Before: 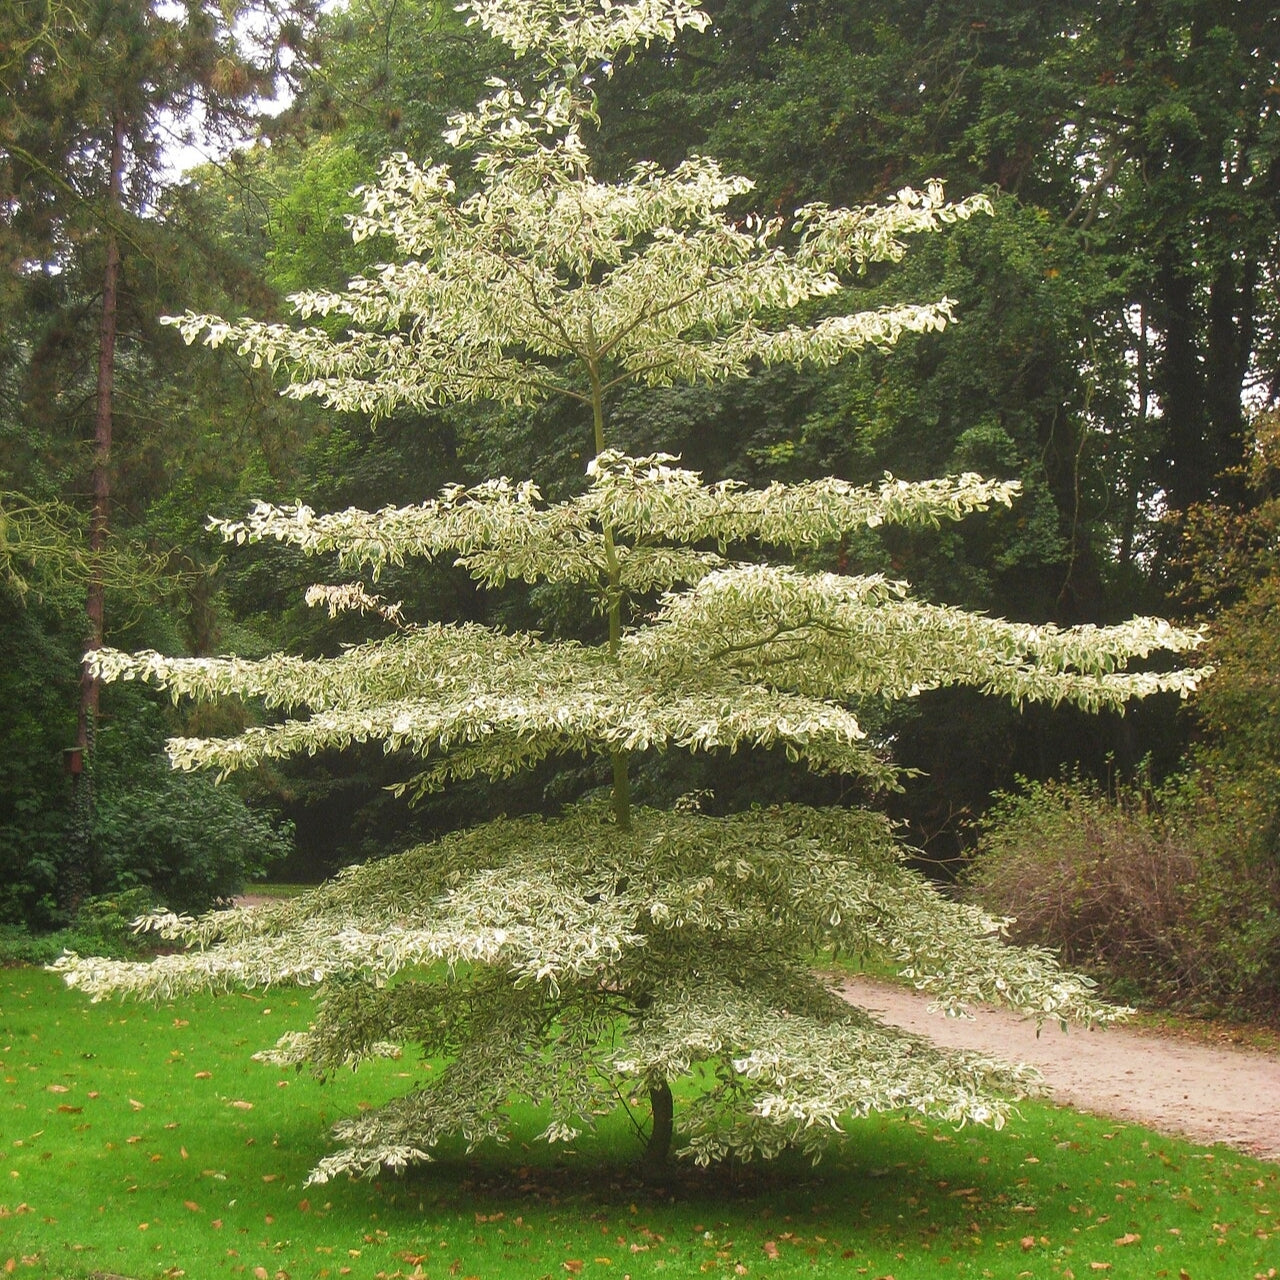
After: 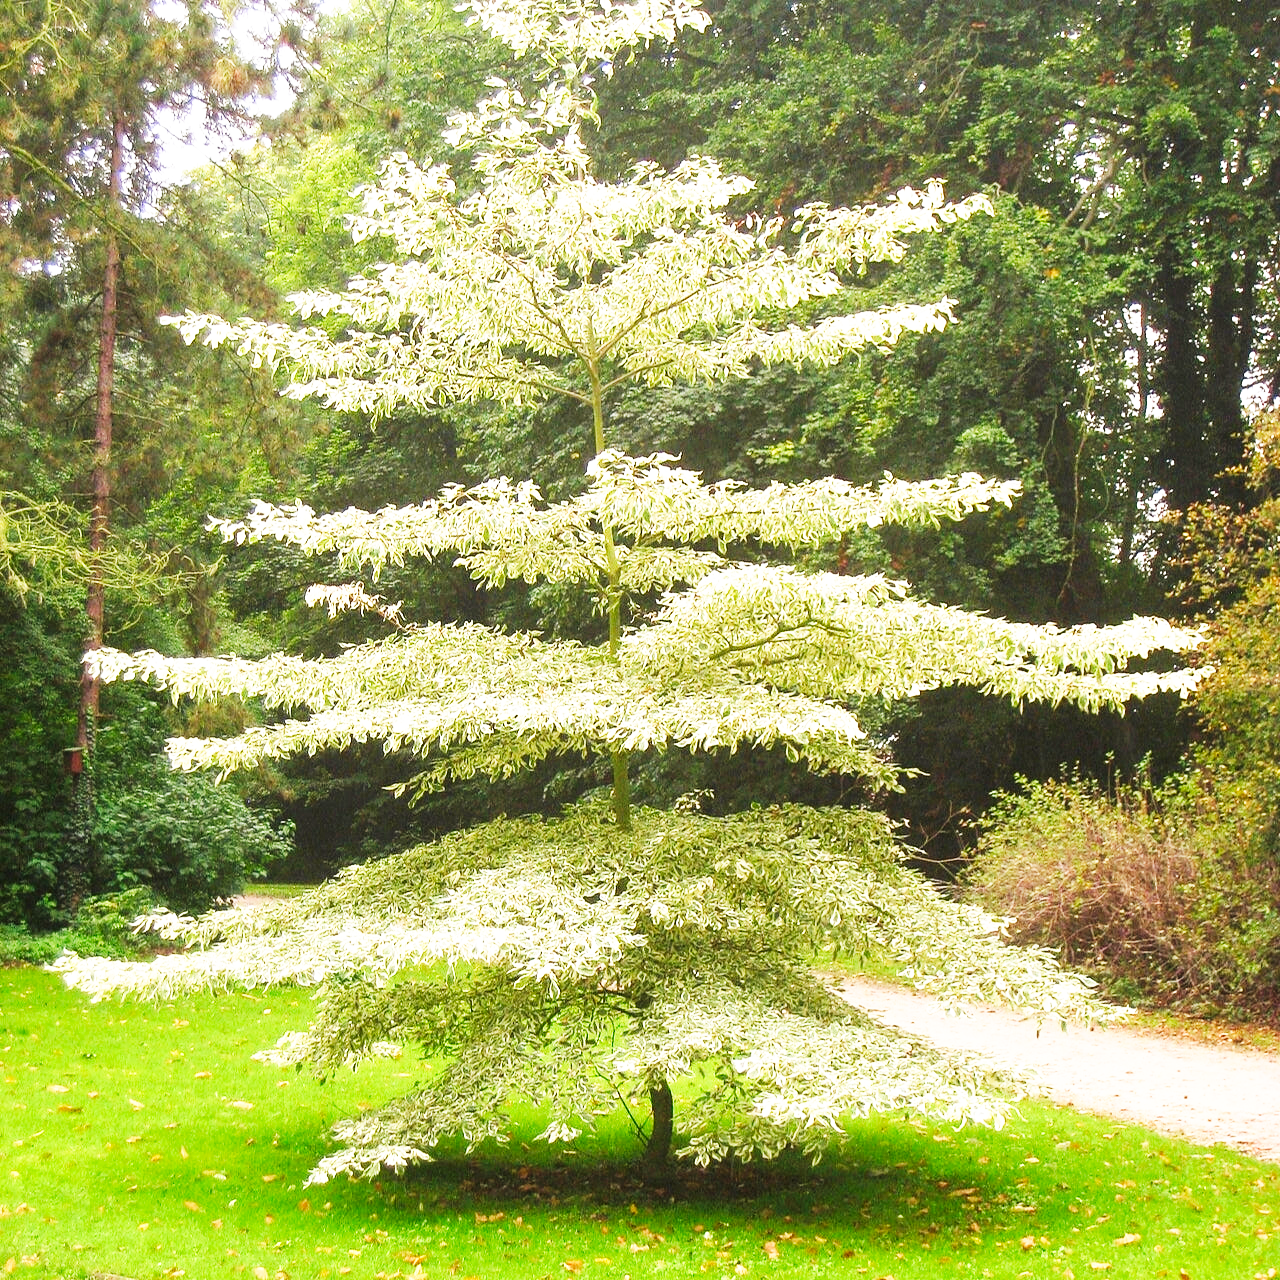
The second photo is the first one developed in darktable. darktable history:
exposure: exposure 0.3 EV, compensate highlight preservation false
base curve: curves: ch0 [(0, 0) (0.007, 0.004) (0.027, 0.03) (0.046, 0.07) (0.207, 0.54) (0.442, 0.872) (0.673, 0.972) (1, 1)], preserve colors none
